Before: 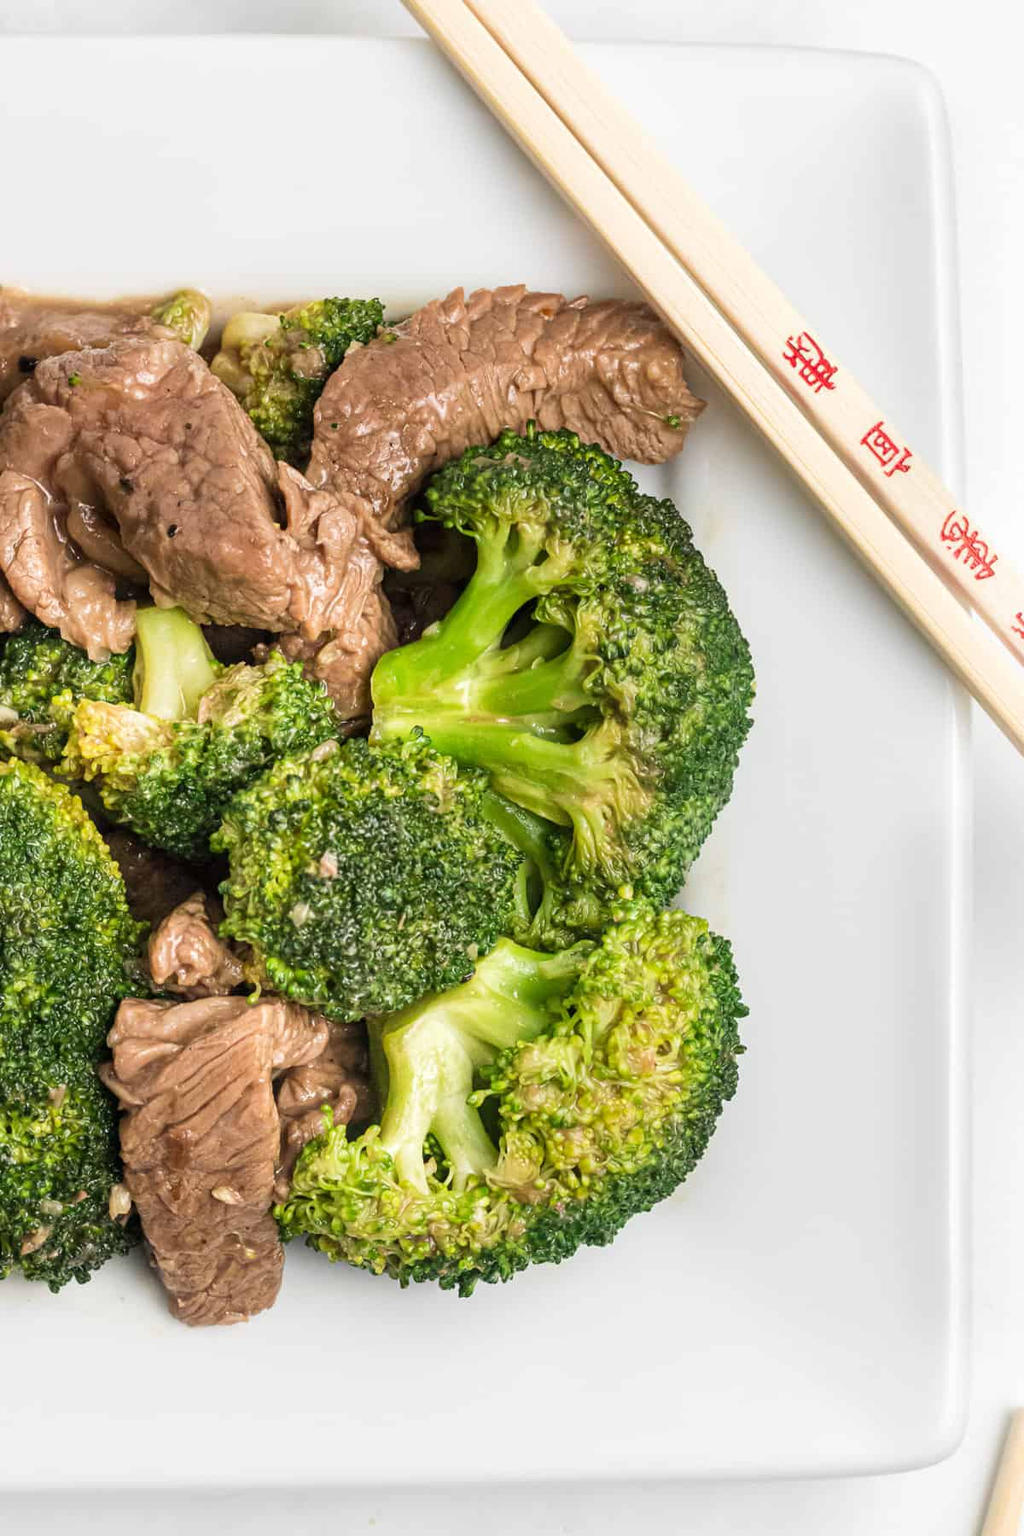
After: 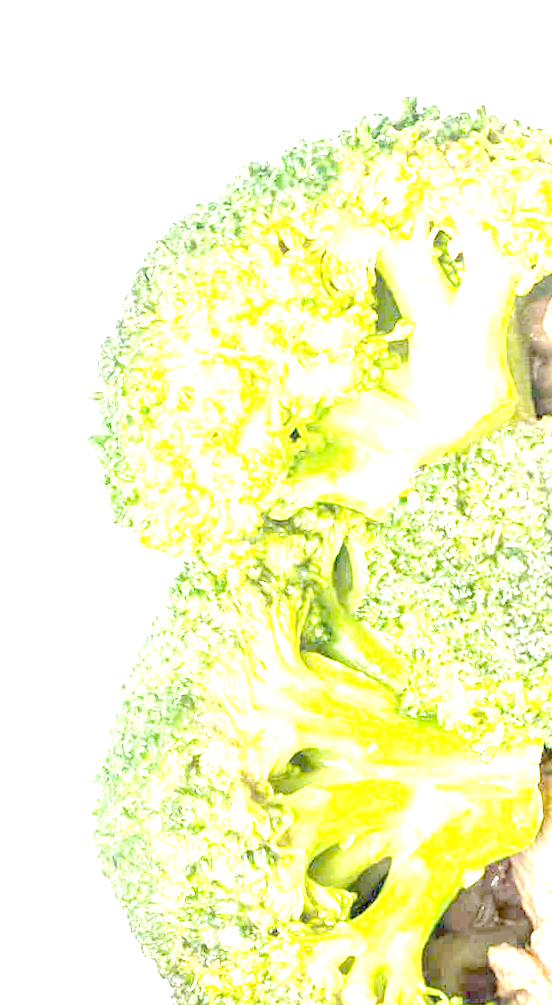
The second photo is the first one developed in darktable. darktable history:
orientation "rotate by 180 degrees": orientation rotate 180°
rotate and perspective: rotation -1.75°, automatic cropping off
exposure: exposure 1.061 EV
tone equalizer "contrast tone curve: soft": -8 EV -0.417 EV, -7 EV -0.389 EV, -6 EV -0.333 EV, -5 EV -0.222 EV, -3 EV 0.222 EV, -2 EV 0.333 EV, -1 EV 0.389 EV, +0 EV 0.417 EV, edges refinement/feathering 500, mask exposure compensation -1.57 EV, preserve details no
crop: left 20.248%, top 10.86%, right 35.675%, bottom 34.321%
